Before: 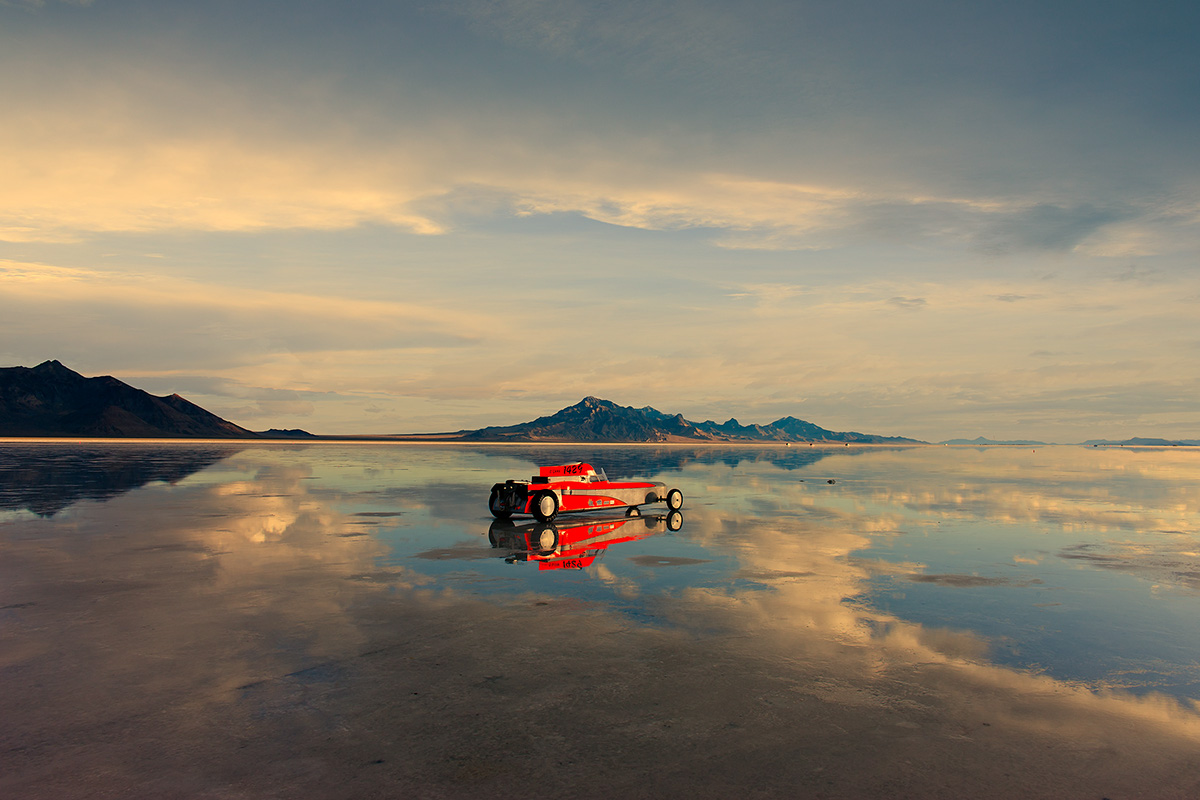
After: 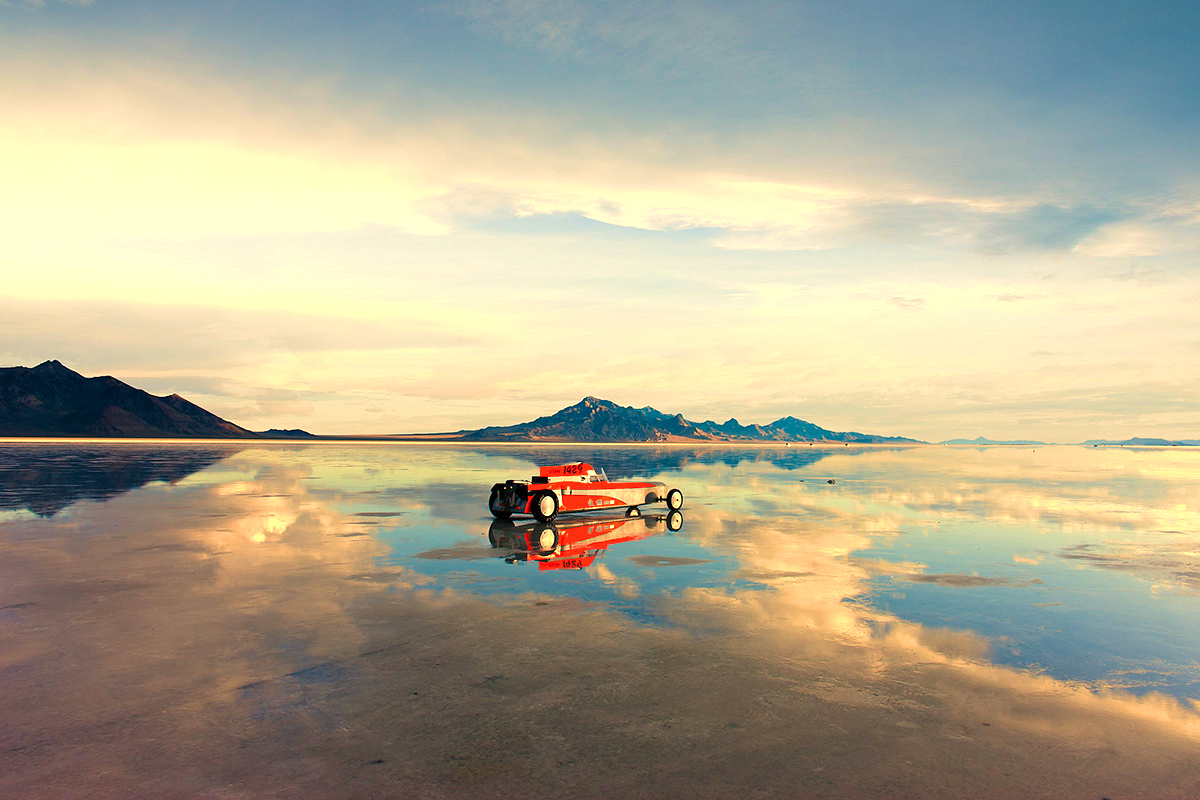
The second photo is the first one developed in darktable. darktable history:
exposure: exposure 1 EV, compensate highlight preservation false
velvia: strength 40%
